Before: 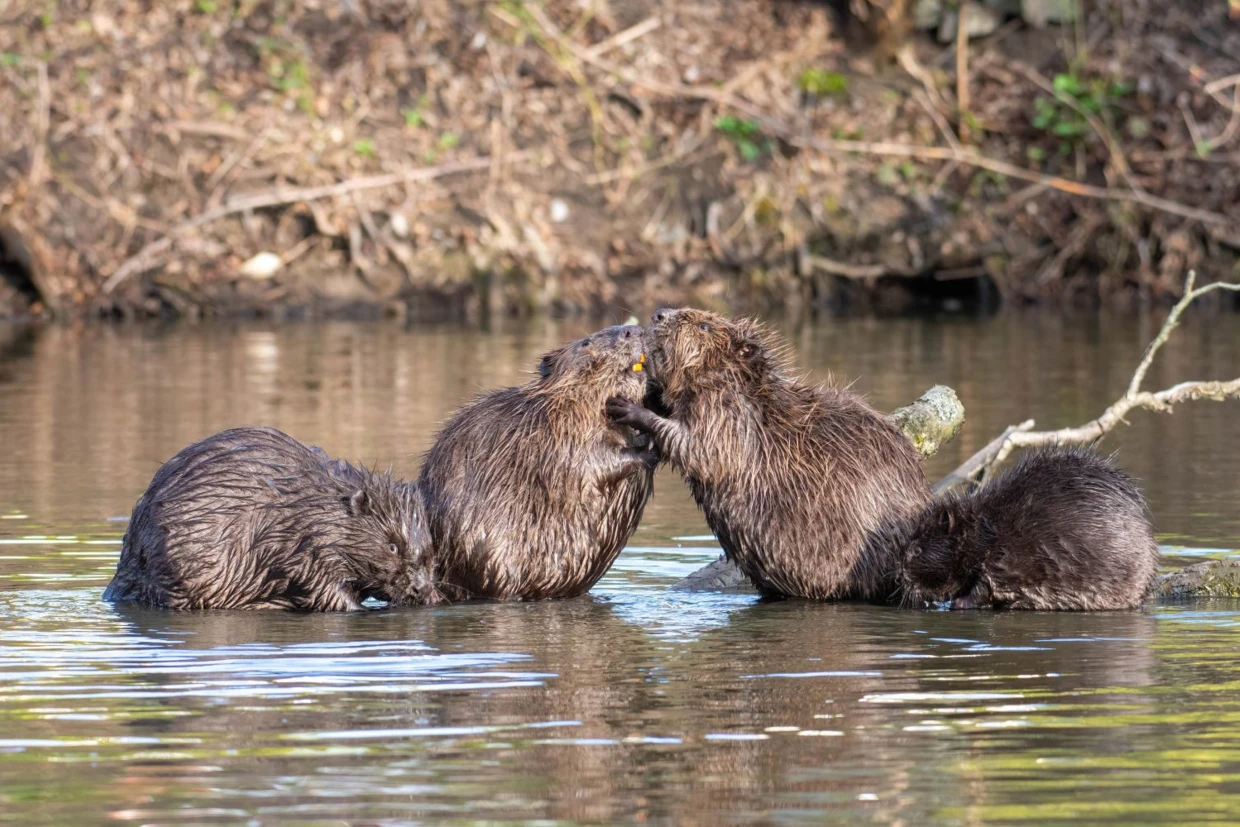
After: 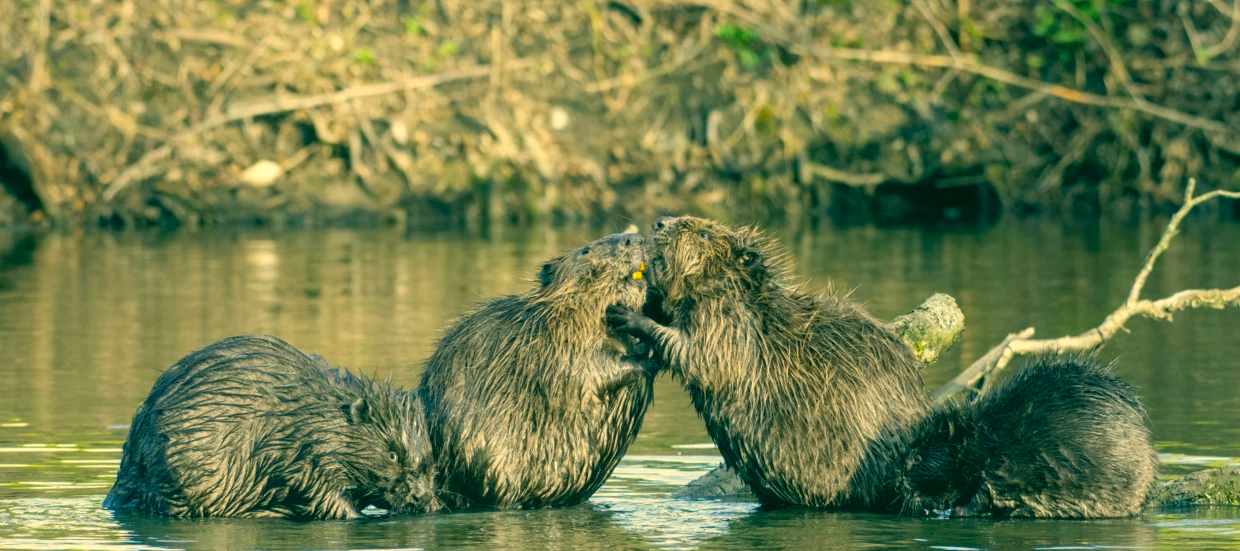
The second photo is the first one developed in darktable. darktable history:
color correction: highlights a* 1.83, highlights b* 34.02, shadows a* -36.68, shadows b* -5.48
base curve: curves: ch0 [(0, 0) (0.283, 0.295) (1, 1)], preserve colors none
crop: top 11.166%, bottom 22.168%
